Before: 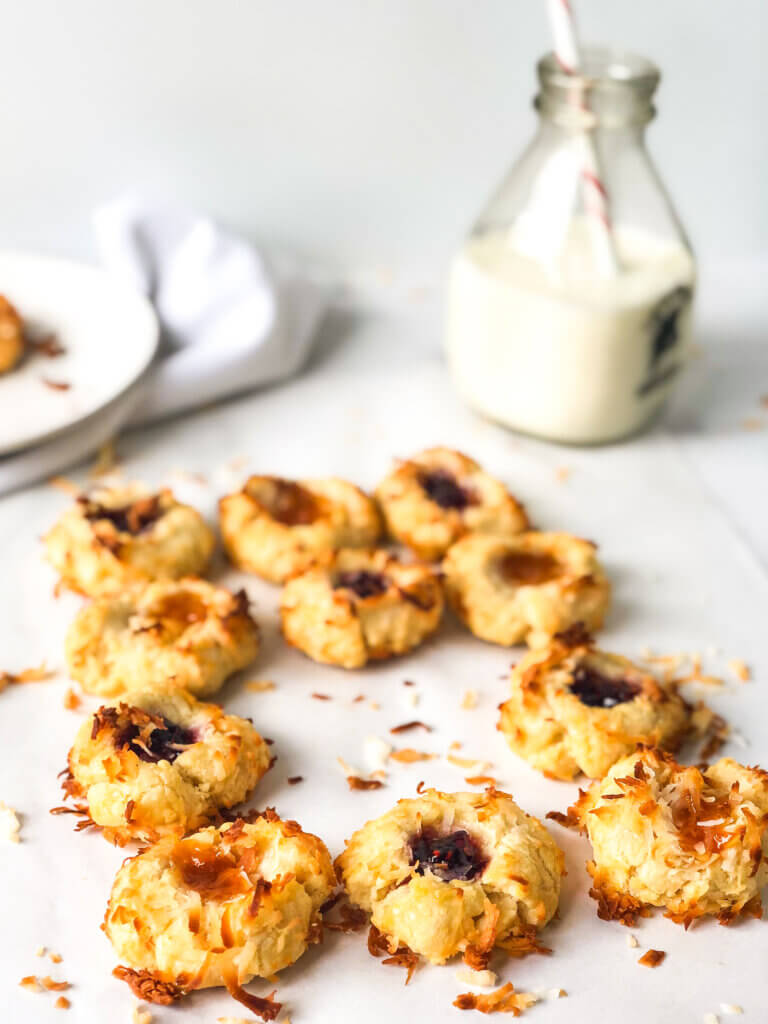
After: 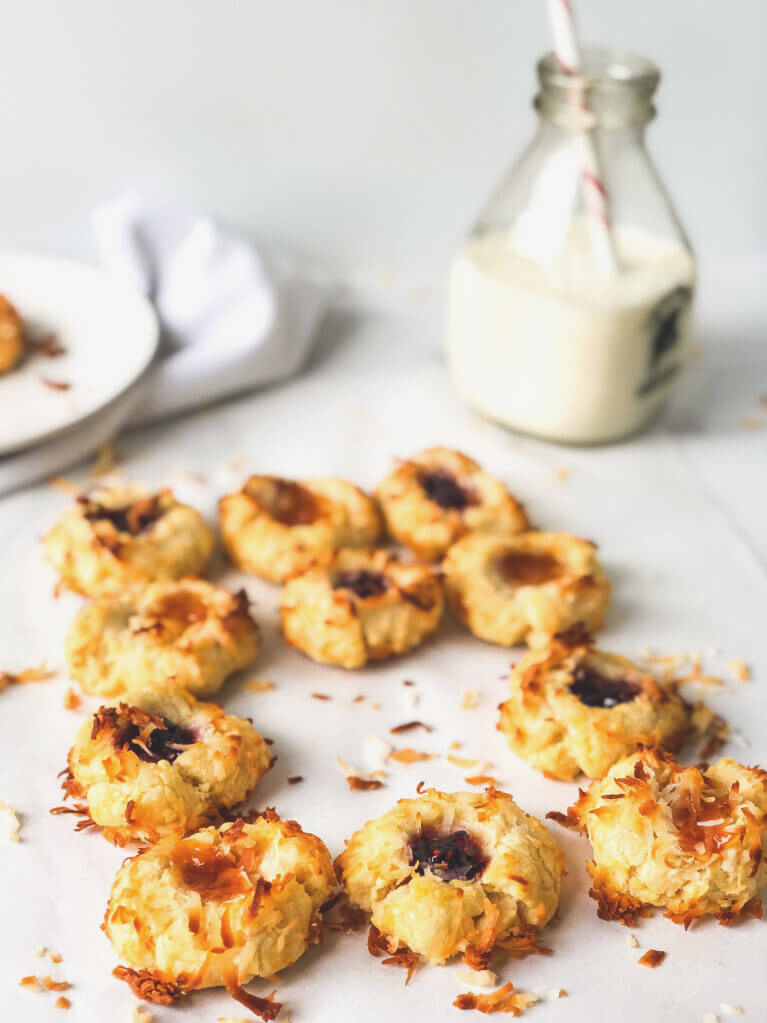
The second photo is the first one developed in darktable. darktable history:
exposure: black level correction -0.015, exposure -0.125 EV, compensate highlight preservation false
crop and rotate: left 0.126%
